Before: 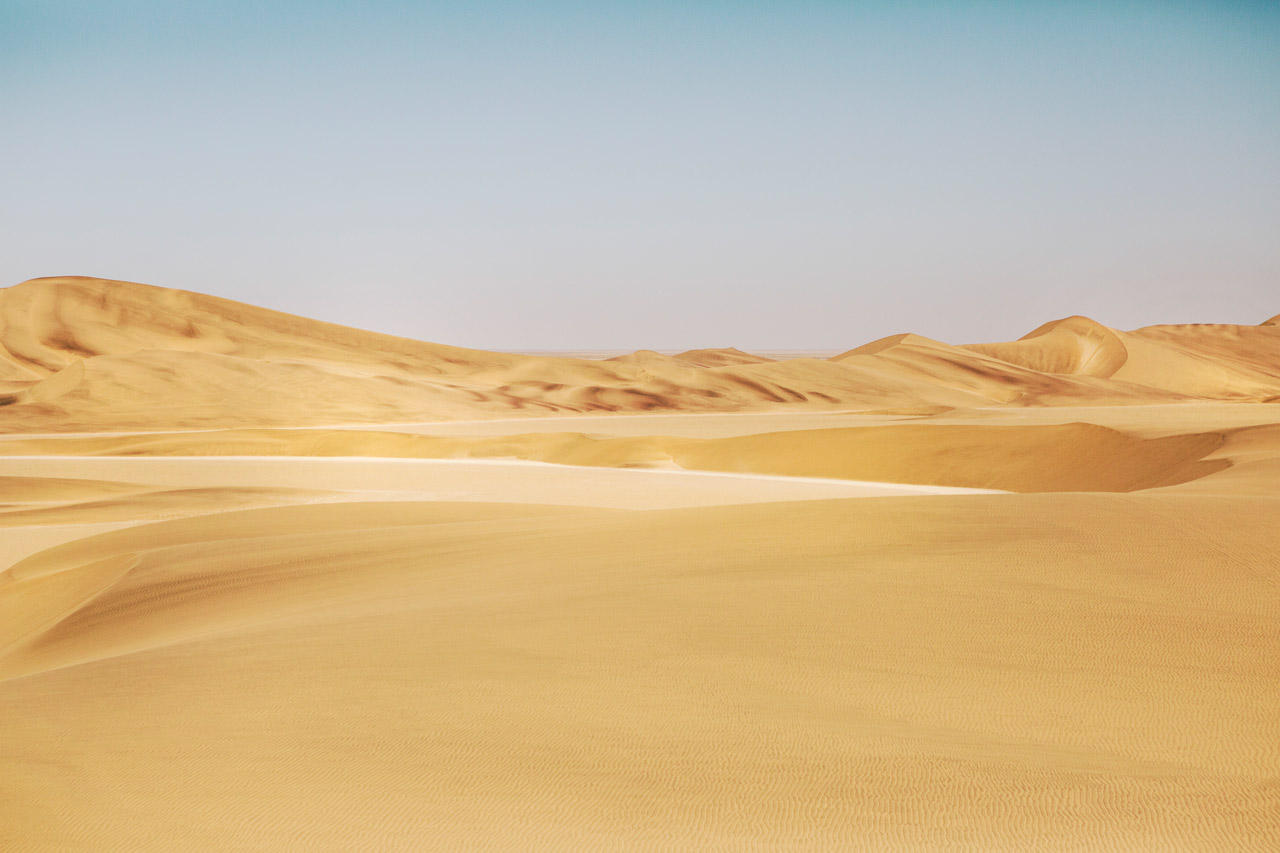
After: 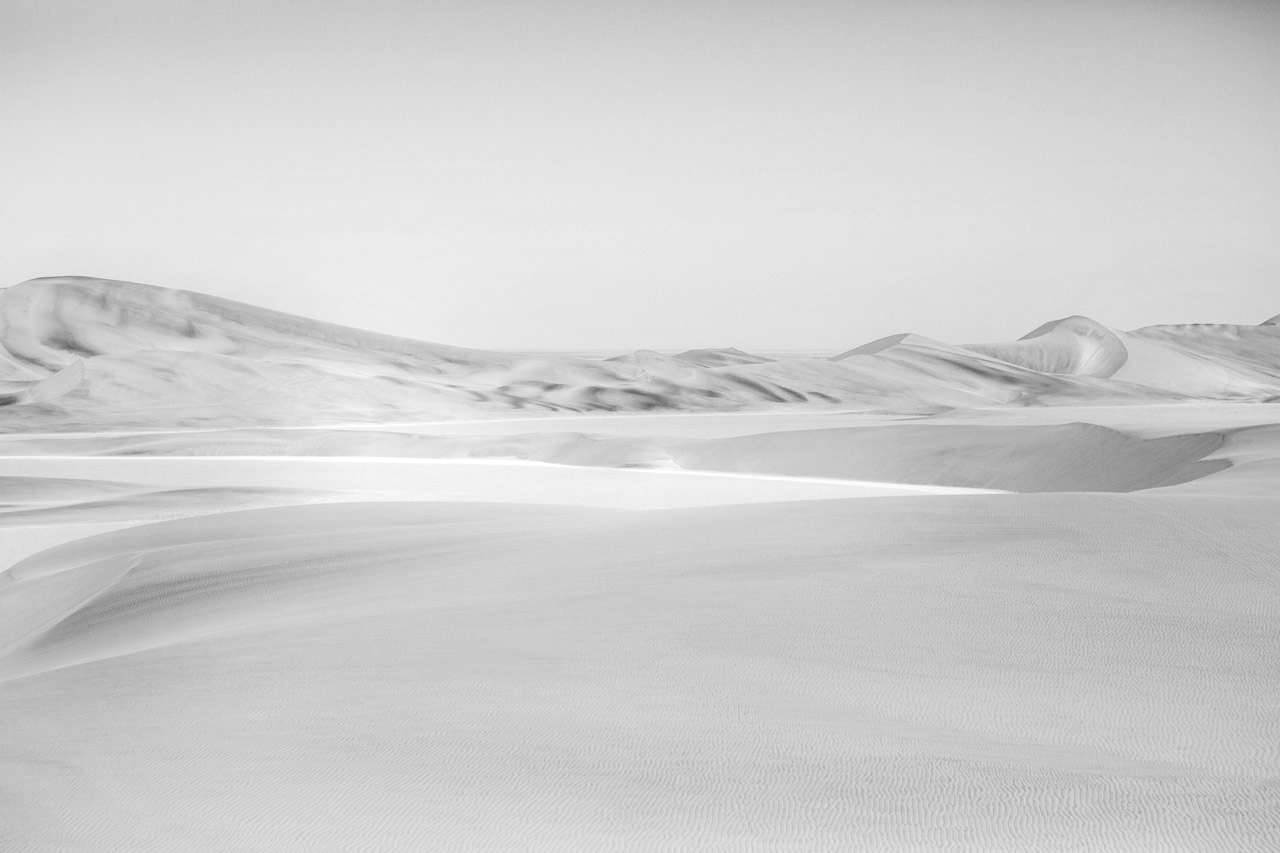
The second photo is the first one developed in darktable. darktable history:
monochrome: a -4.13, b 5.16, size 1
exposure: exposure 0.4 EV, compensate highlight preservation false
